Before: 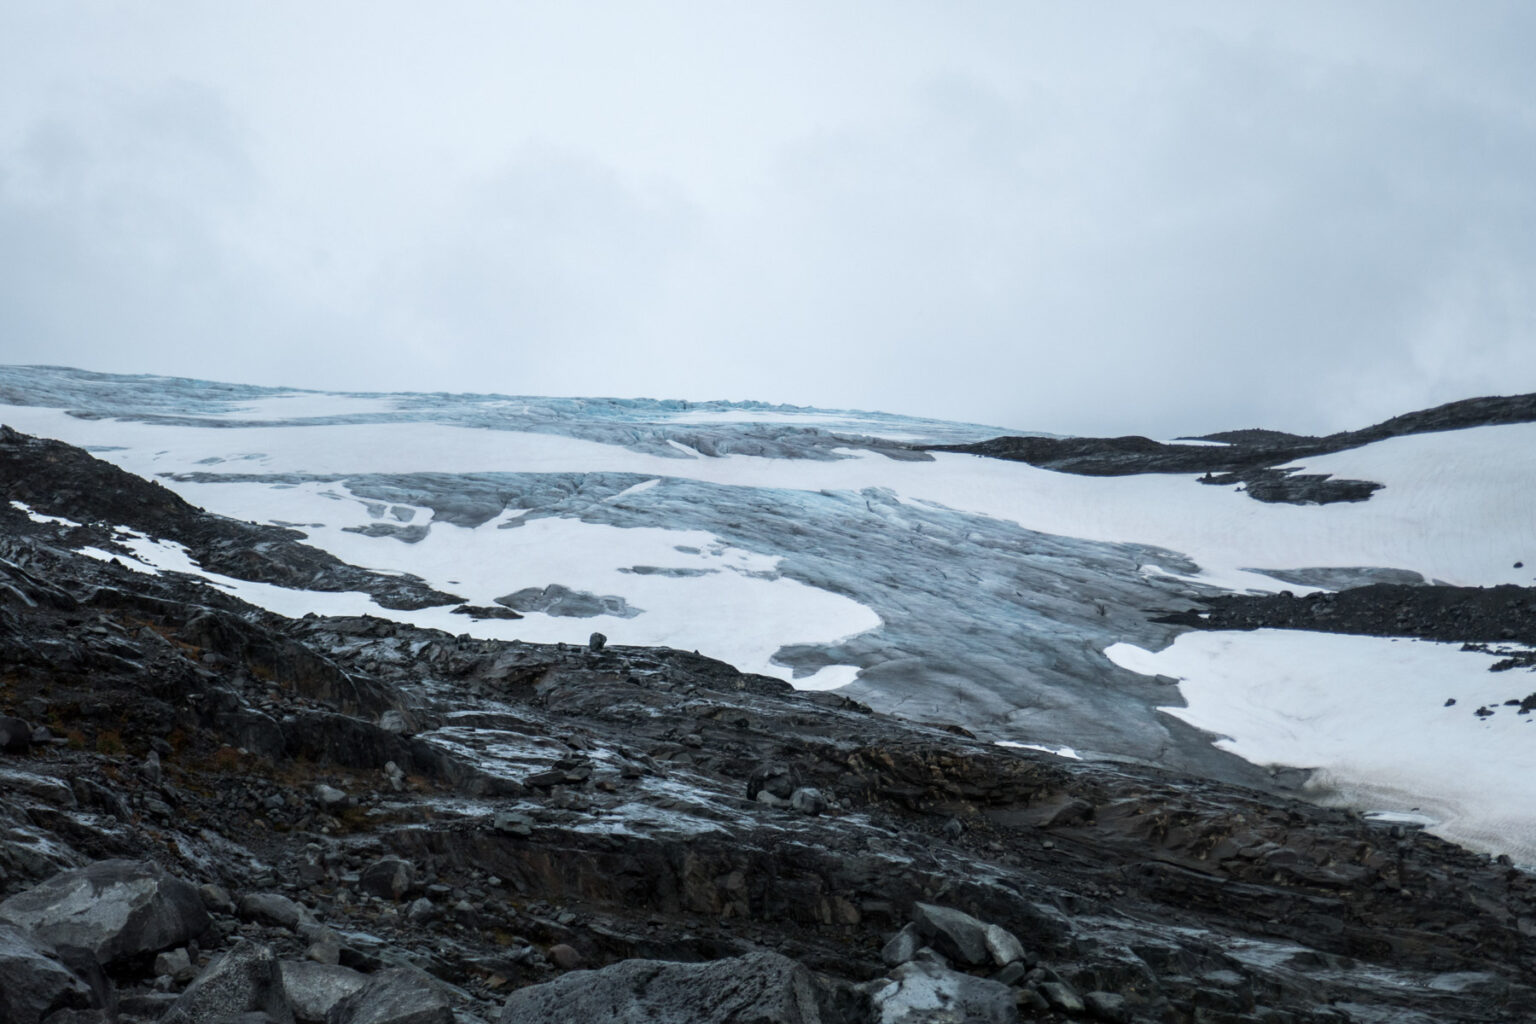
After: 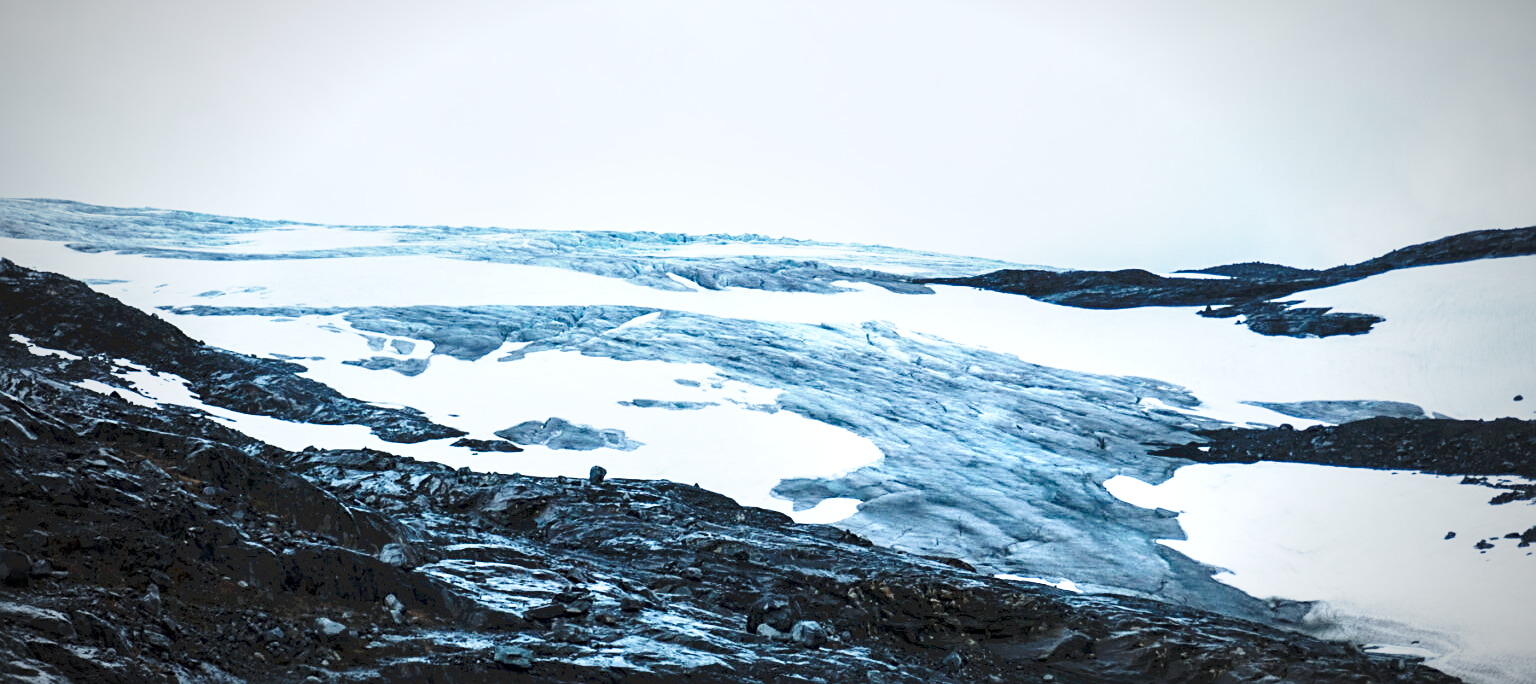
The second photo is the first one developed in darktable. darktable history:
local contrast: mode bilateral grid, contrast 50, coarseness 50, detail 150%, midtone range 0.2
sharpen: on, module defaults
color calibration: output R [0.999, 0.026, -0.11, 0], output G [-0.019, 1.037, -0.099, 0], output B [0.022, -0.023, 0.902, 0], x 0.37, y 0.382, temperature 4309.6 K
crop: top 16.36%, bottom 16.777%
vignetting: fall-off start 69.99%, width/height ratio 1.334, unbound false
tone curve: curves: ch0 [(0, 0) (0.003, 0.037) (0.011, 0.061) (0.025, 0.104) (0.044, 0.145) (0.069, 0.145) (0.1, 0.127) (0.136, 0.175) (0.177, 0.207) (0.224, 0.252) (0.277, 0.341) (0.335, 0.446) (0.399, 0.554) (0.468, 0.658) (0.543, 0.757) (0.623, 0.843) (0.709, 0.919) (0.801, 0.958) (0.898, 0.975) (1, 1)], preserve colors none
